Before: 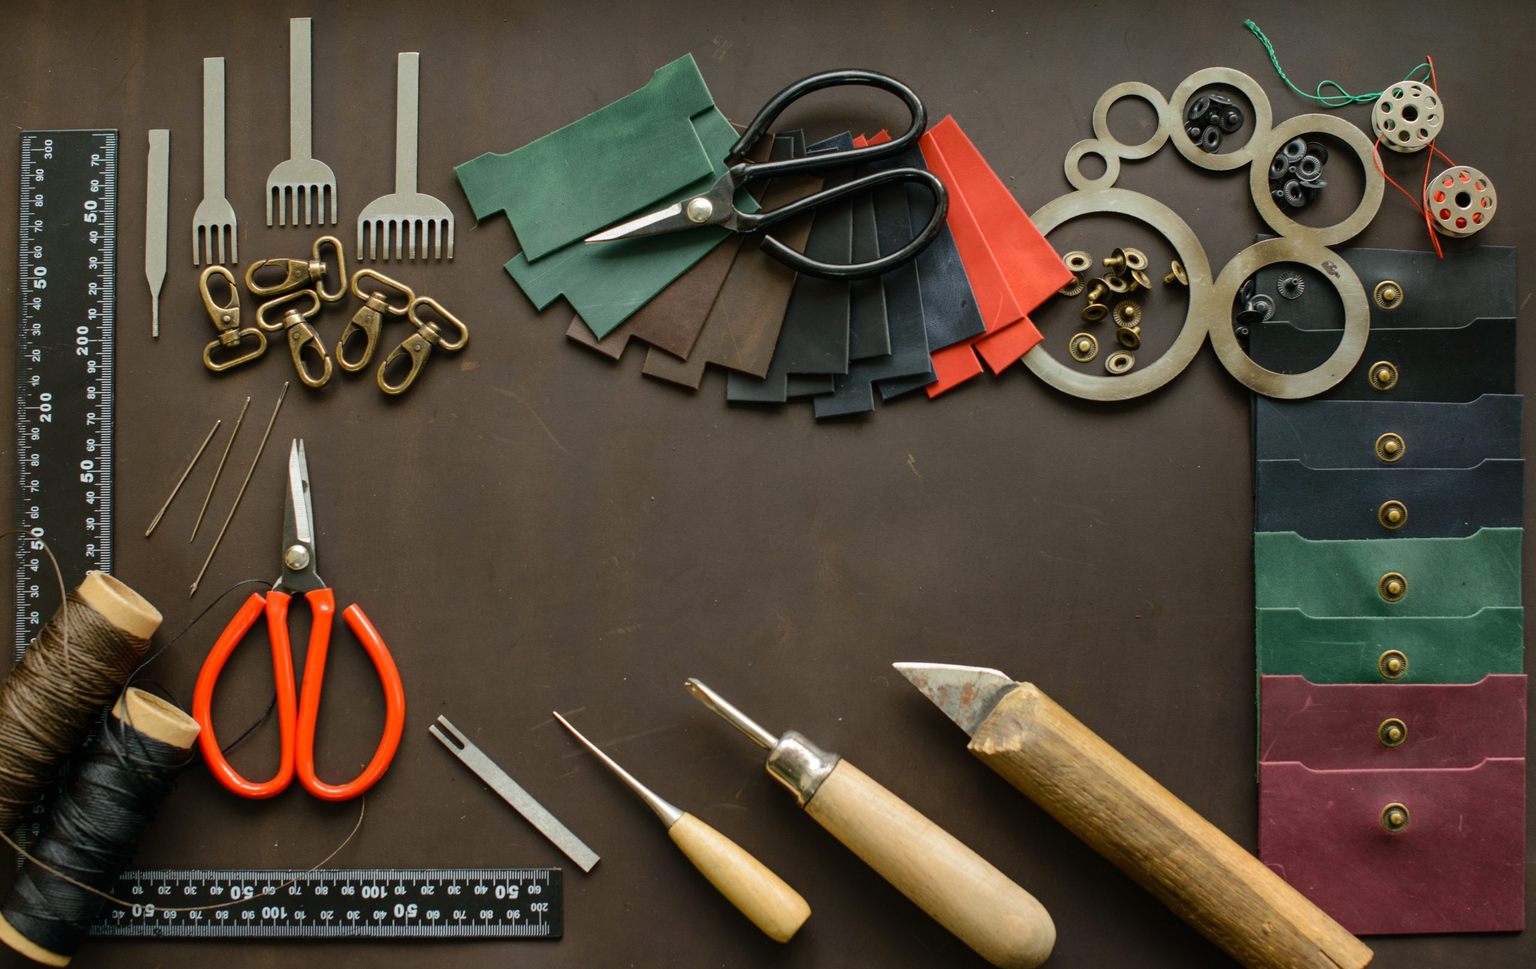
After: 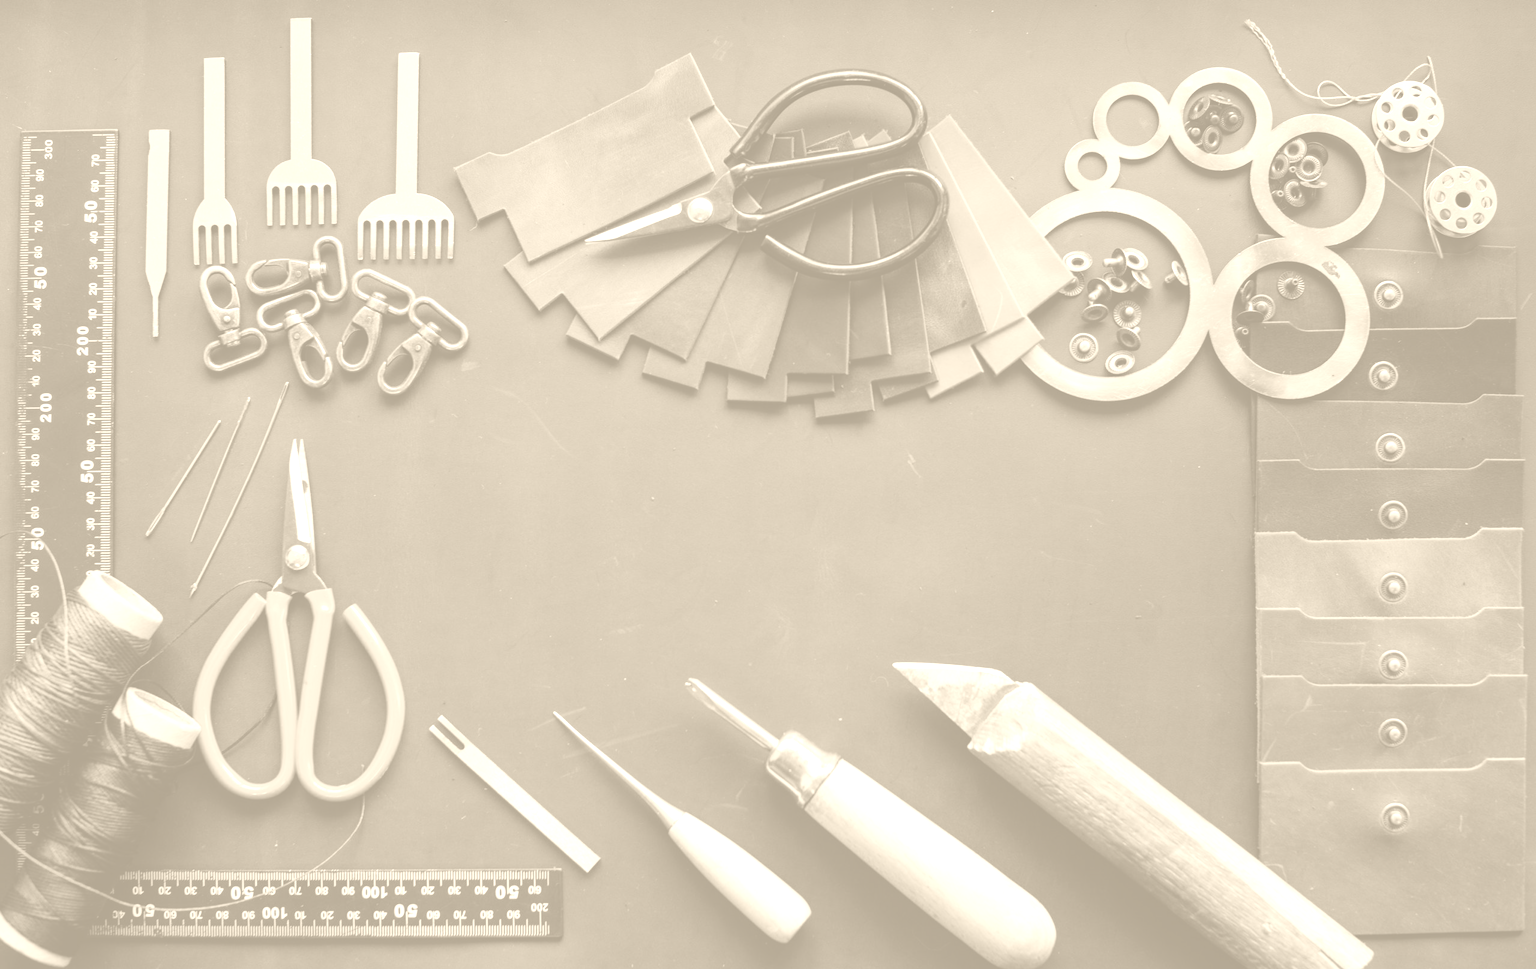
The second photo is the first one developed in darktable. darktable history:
colorize: hue 36°, saturation 71%, lightness 80.79%
color calibration: illuminant as shot in camera, x 0.358, y 0.373, temperature 4628.91 K
